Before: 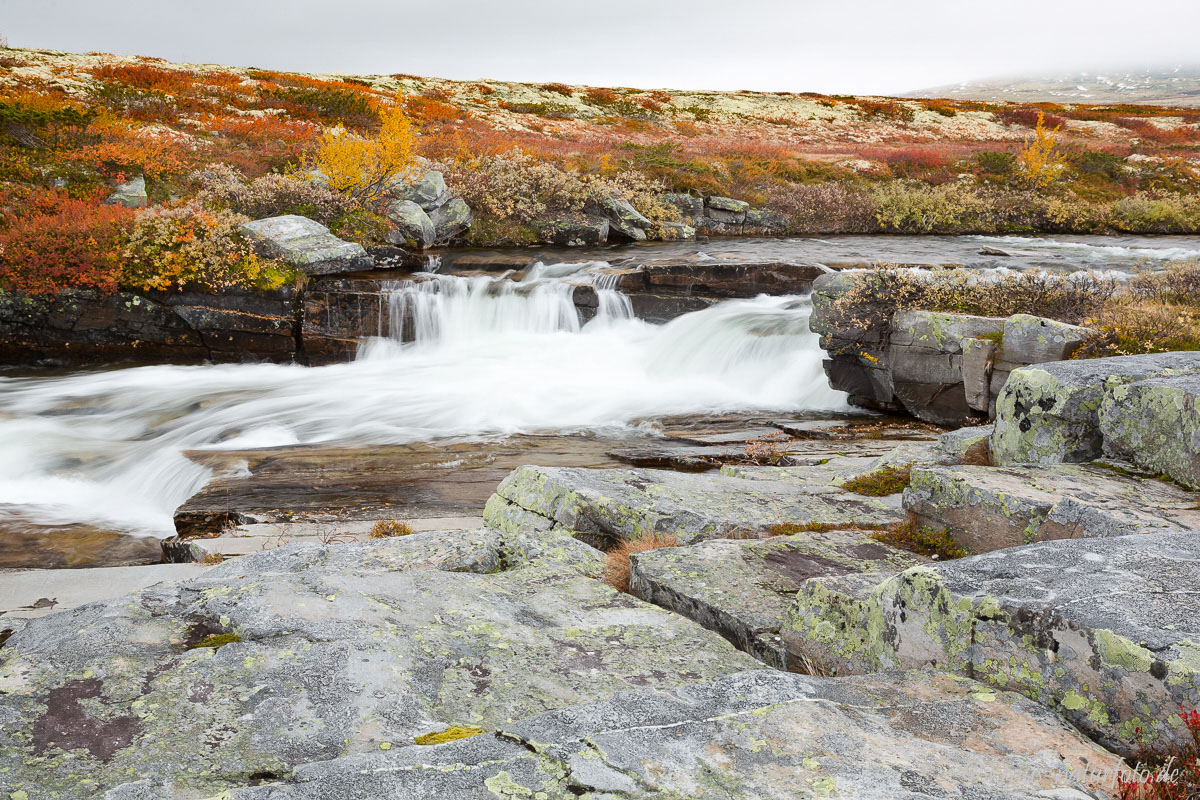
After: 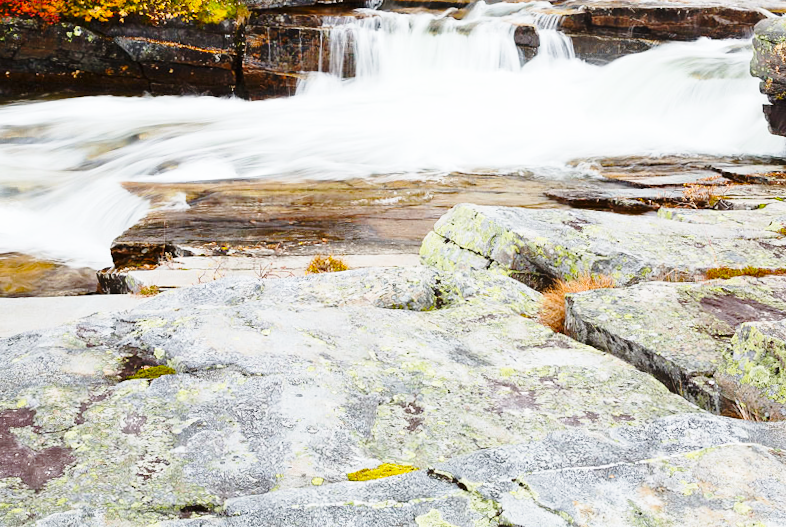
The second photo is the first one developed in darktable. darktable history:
crop and rotate: angle -1.2°, left 3.696%, top 31.996%, right 28.694%
contrast brightness saturation: contrast 0.039, saturation 0.074
color balance rgb: perceptual saturation grading › global saturation 19.847%
base curve: curves: ch0 [(0, 0) (0.028, 0.03) (0.121, 0.232) (0.46, 0.748) (0.859, 0.968) (1, 1)], preserve colors none
